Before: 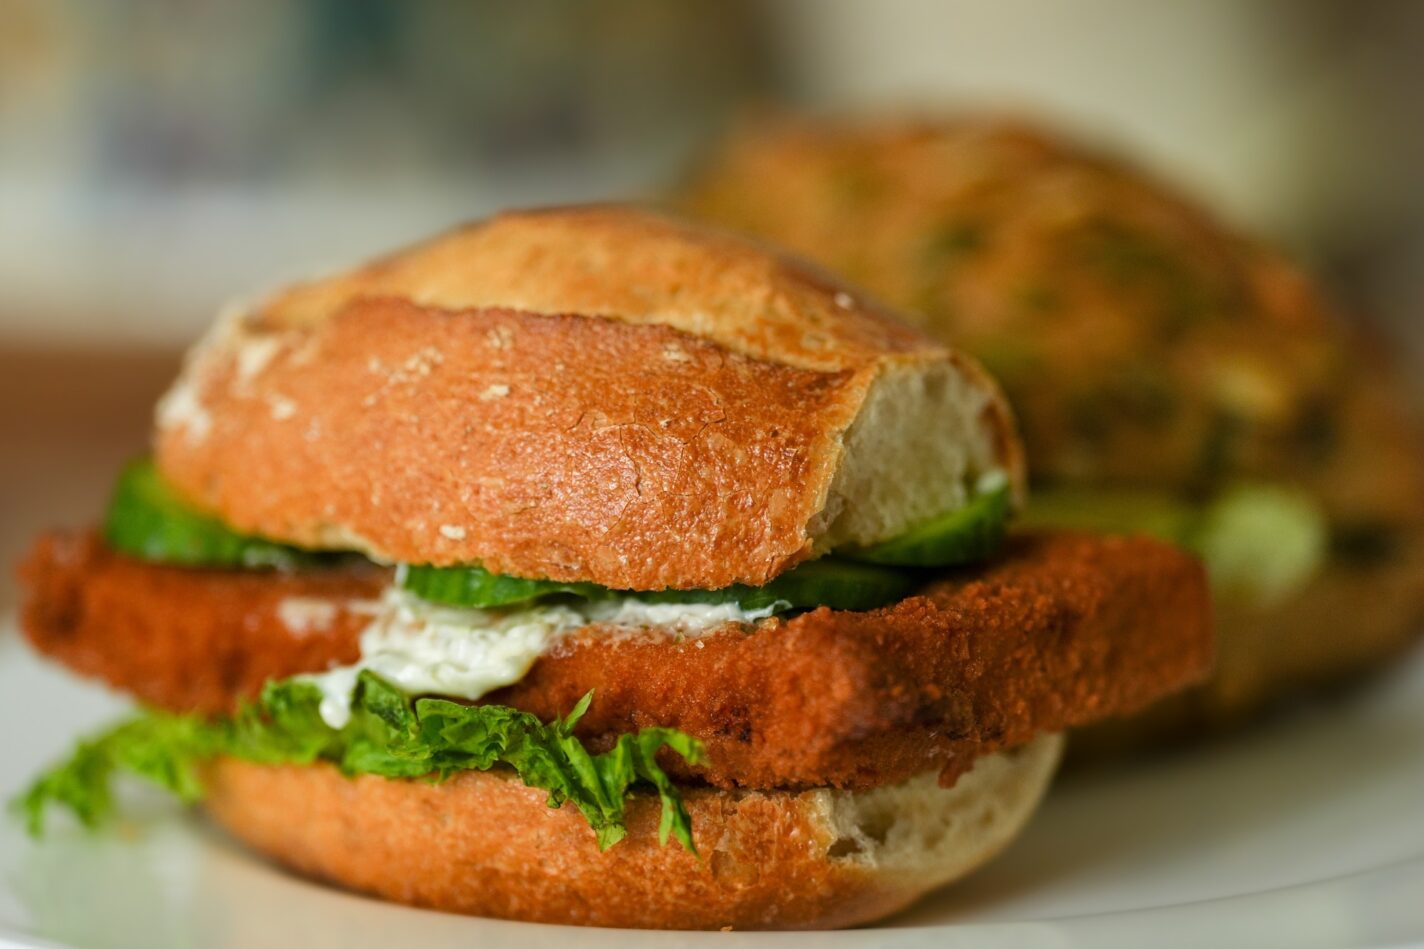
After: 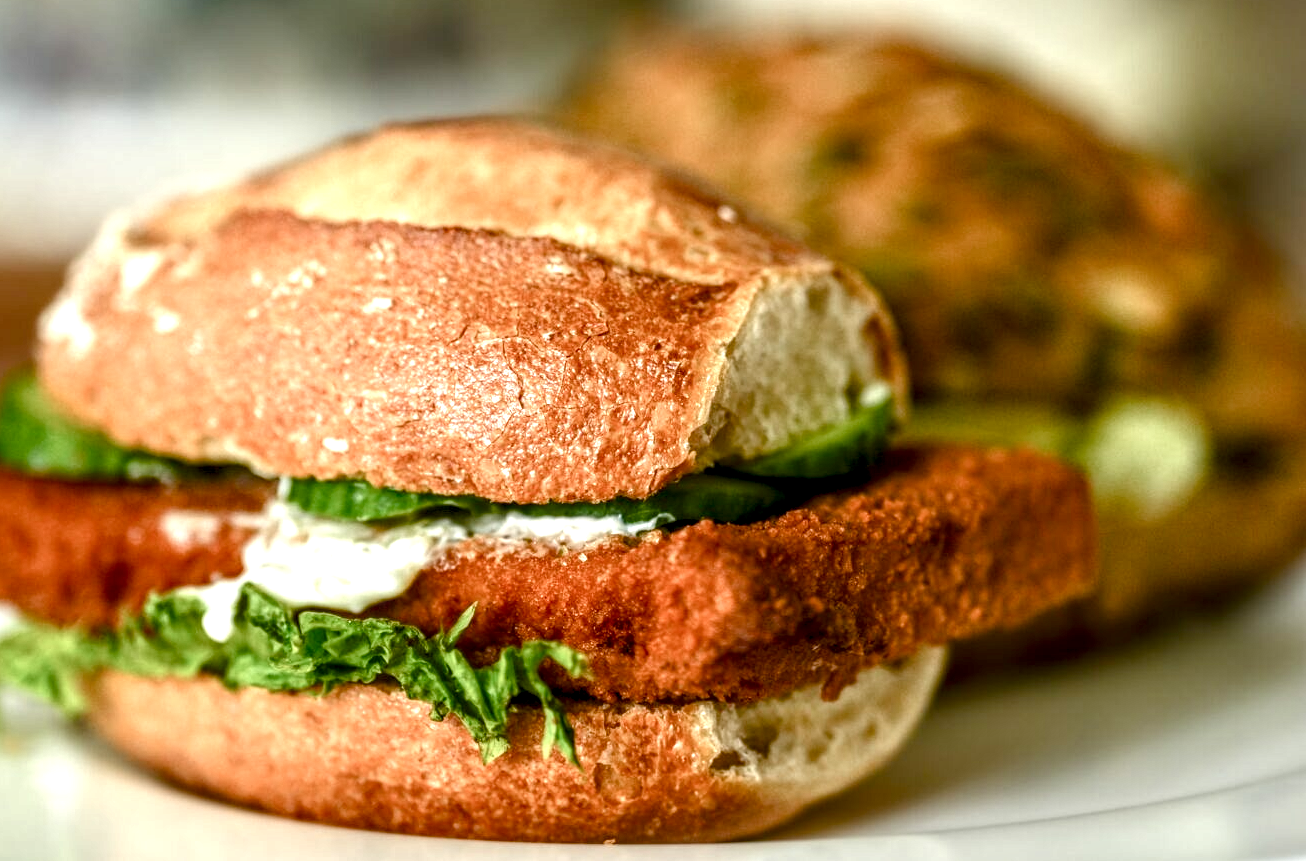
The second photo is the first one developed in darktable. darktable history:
tone equalizer: on, module defaults
exposure: black level correction 0, exposure 0.7 EV, compensate exposure bias true, compensate highlight preservation false
local contrast: highlights 0%, shadows 0%, detail 182%
shadows and highlights: shadows 43.06, highlights 6.94
crop and rotate: left 8.262%, top 9.226%
color balance rgb: perceptual saturation grading › global saturation 20%, perceptual saturation grading › highlights -50%, perceptual saturation grading › shadows 30%
